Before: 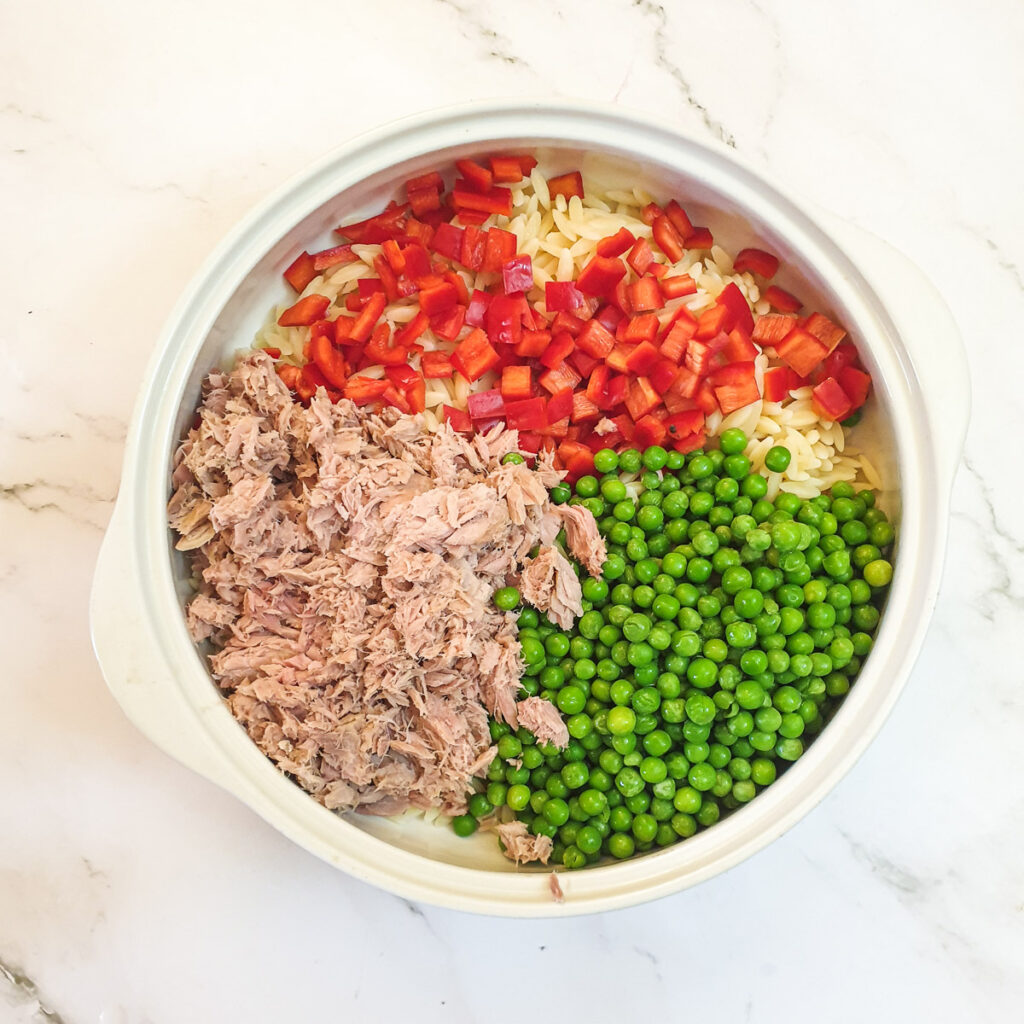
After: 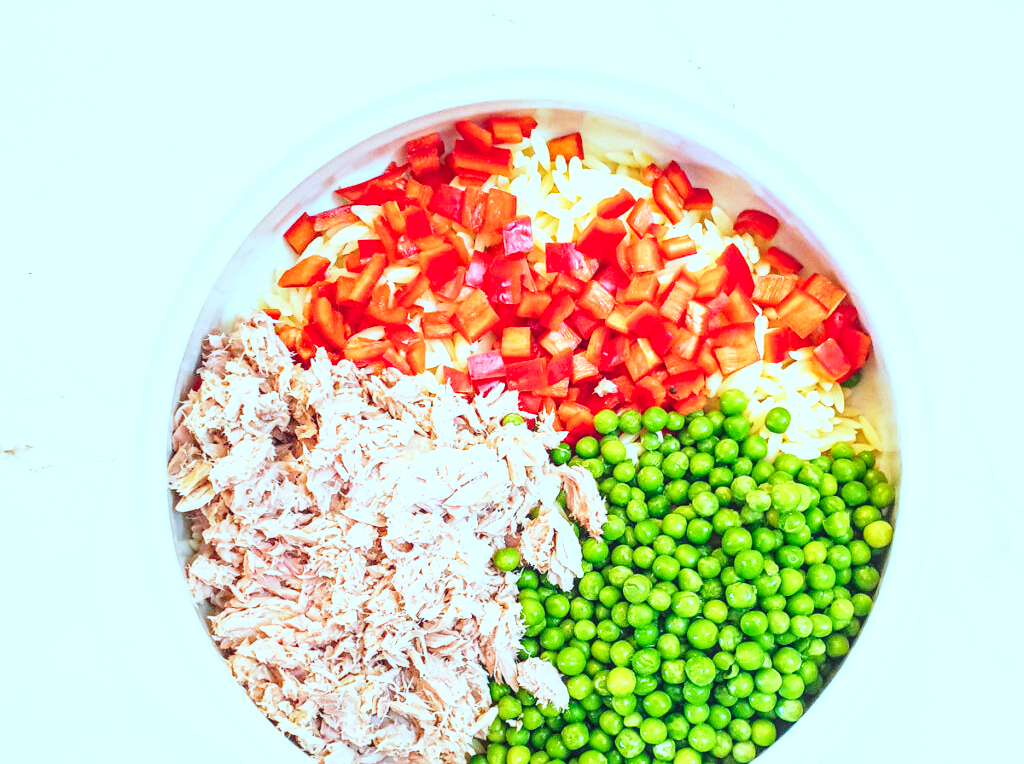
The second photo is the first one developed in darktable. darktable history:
crop: top 3.817%, bottom 21.539%
exposure: exposure 0.585 EV, compensate highlight preservation false
local contrast: on, module defaults
base curve: curves: ch0 [(0, 0) (0.028, 0.03) (0.121, 0.232) (0.46, 0.748) (0.859, 0.968) (1, 1)], preserve colors none
color correction: highlights a* -9.35, highlights b* -23.61
color balance rgb: global offset › chroma 0.068%, global offset › hue 253.93°, perceptual saturation grading › global saturation 18.651%
